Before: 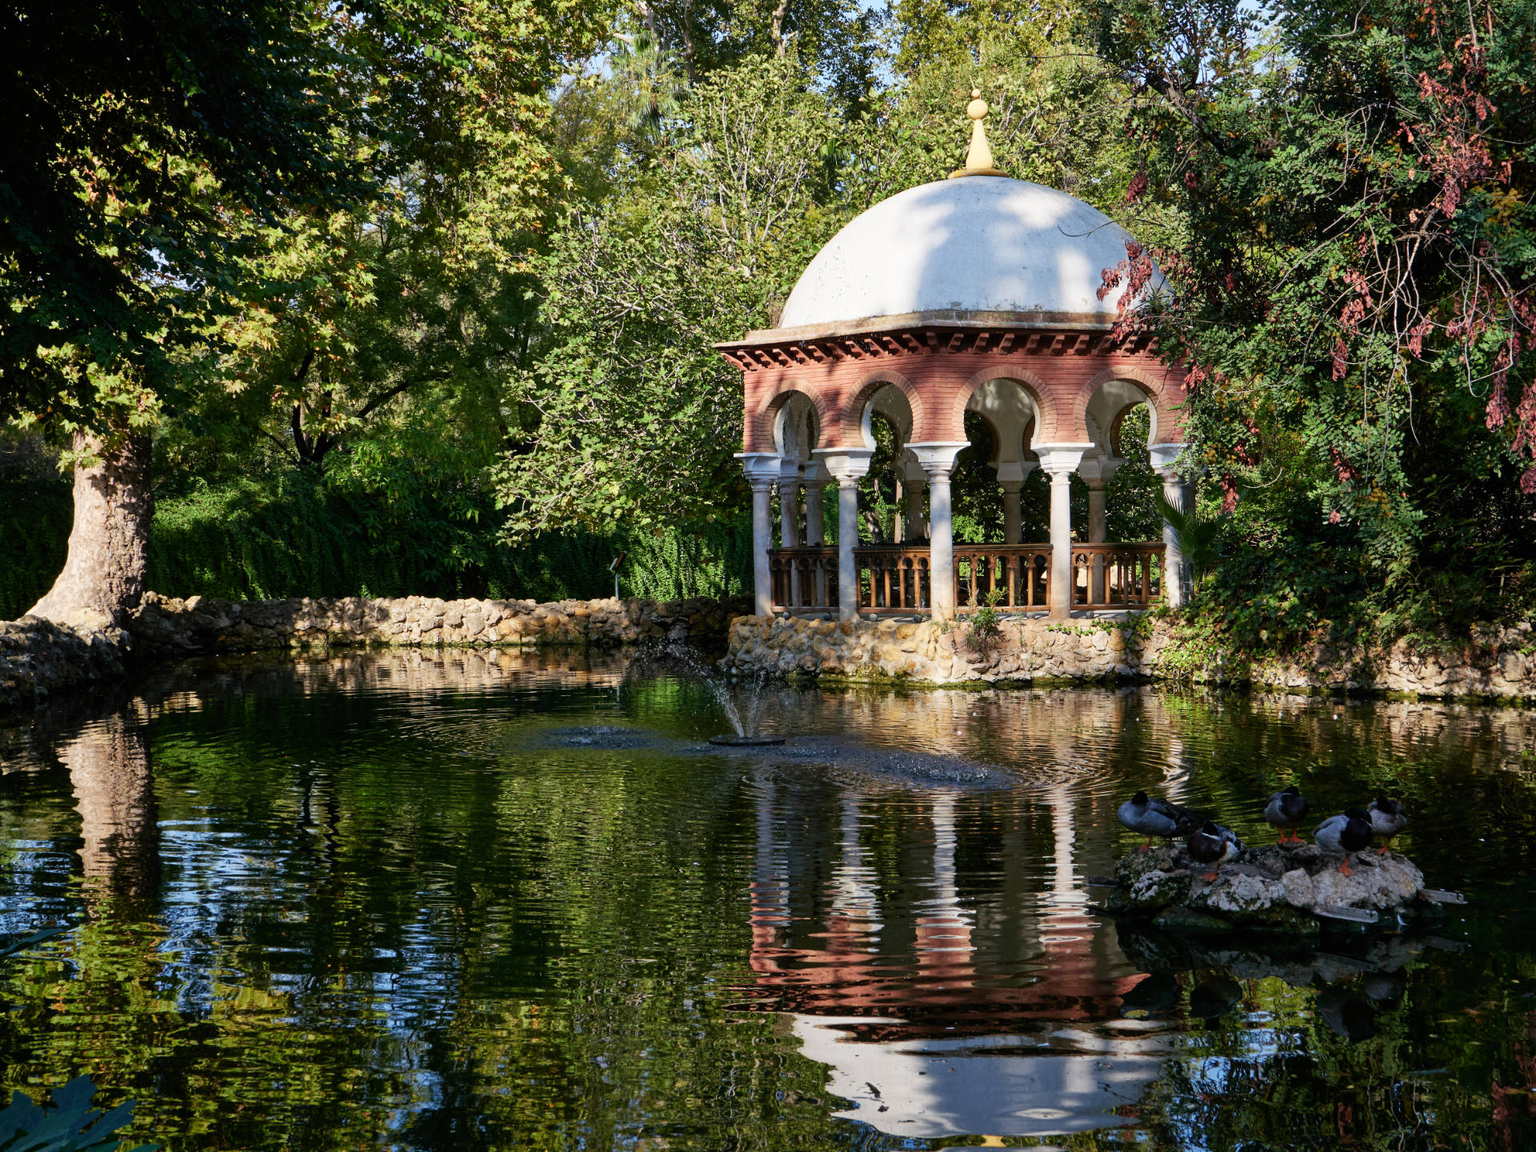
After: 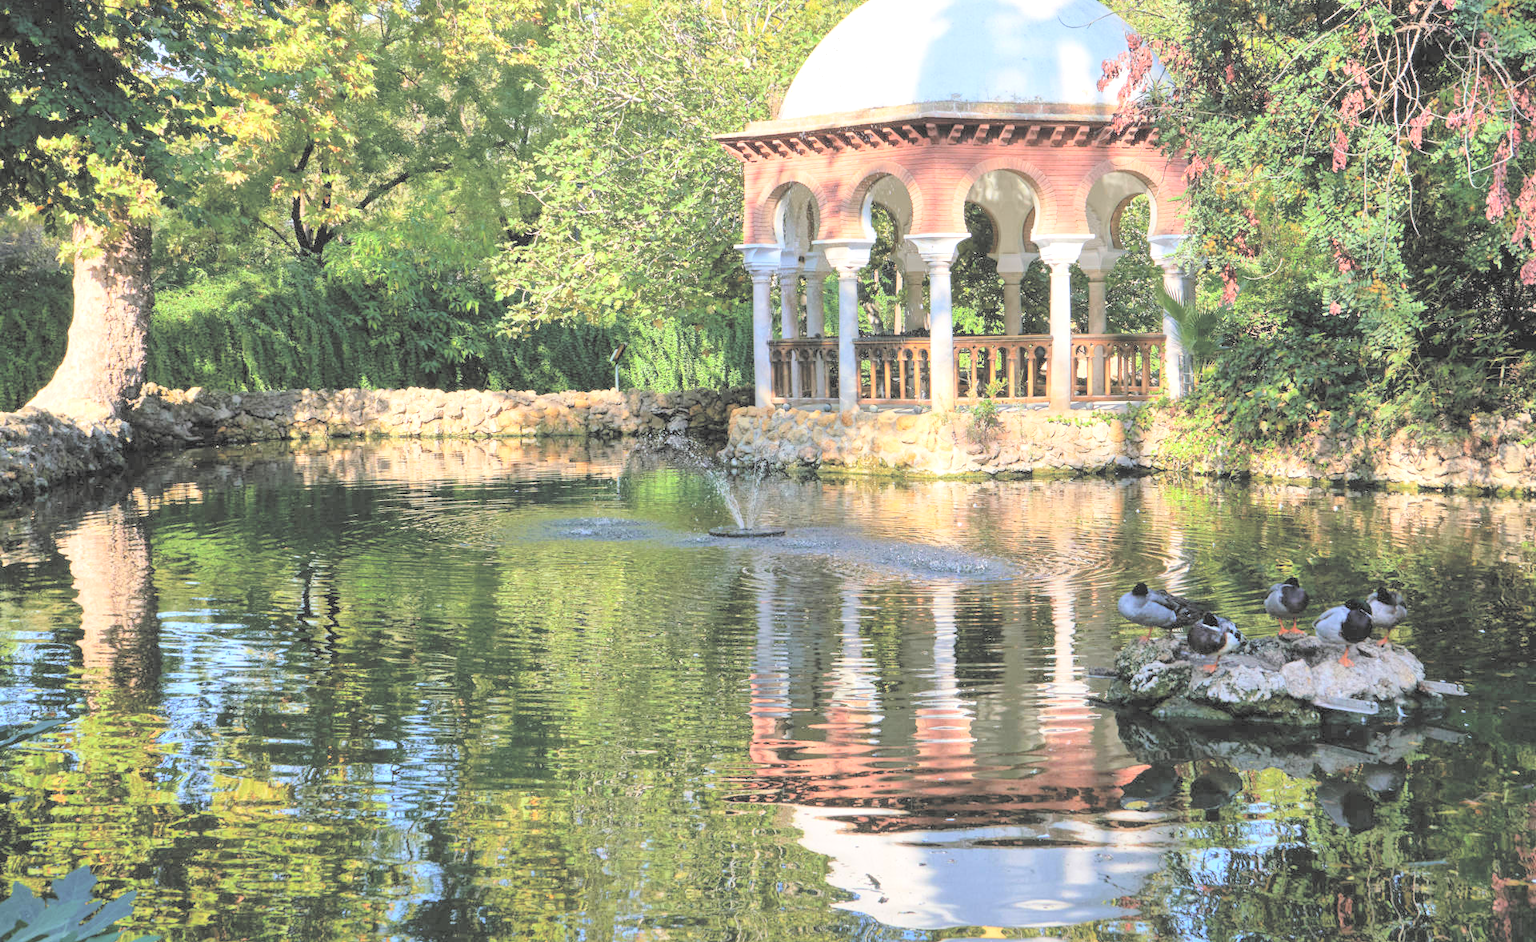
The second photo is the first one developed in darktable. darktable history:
contrast brightness saturation: brightness 0.989
crop and rotate: top 18.137%
exposure: black level correction 0, exposure 0.499 EV, compensate highlight preservation false
